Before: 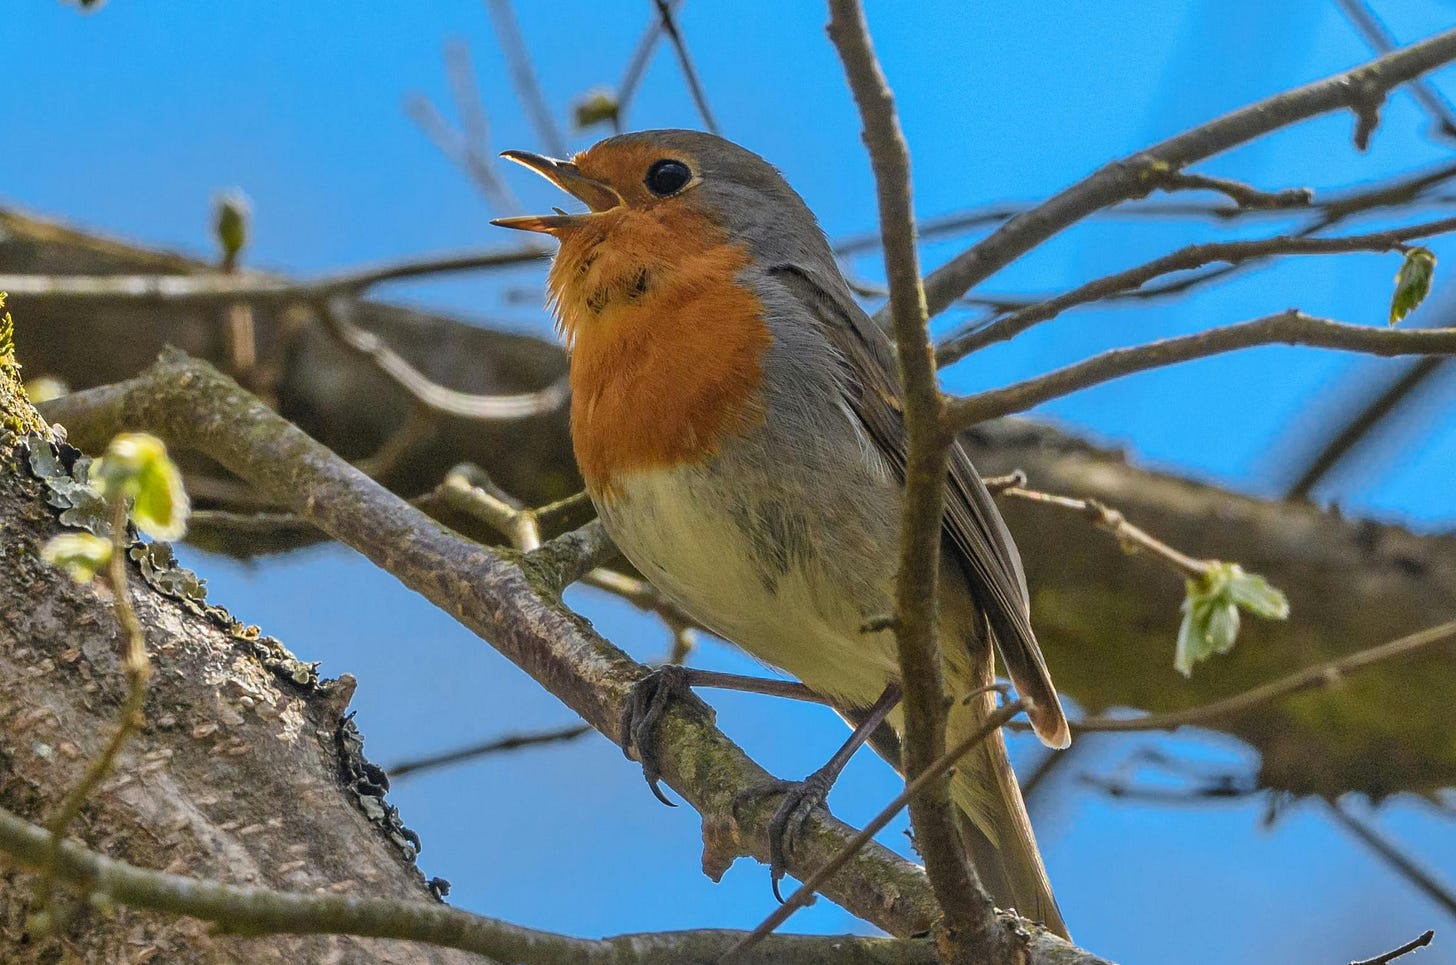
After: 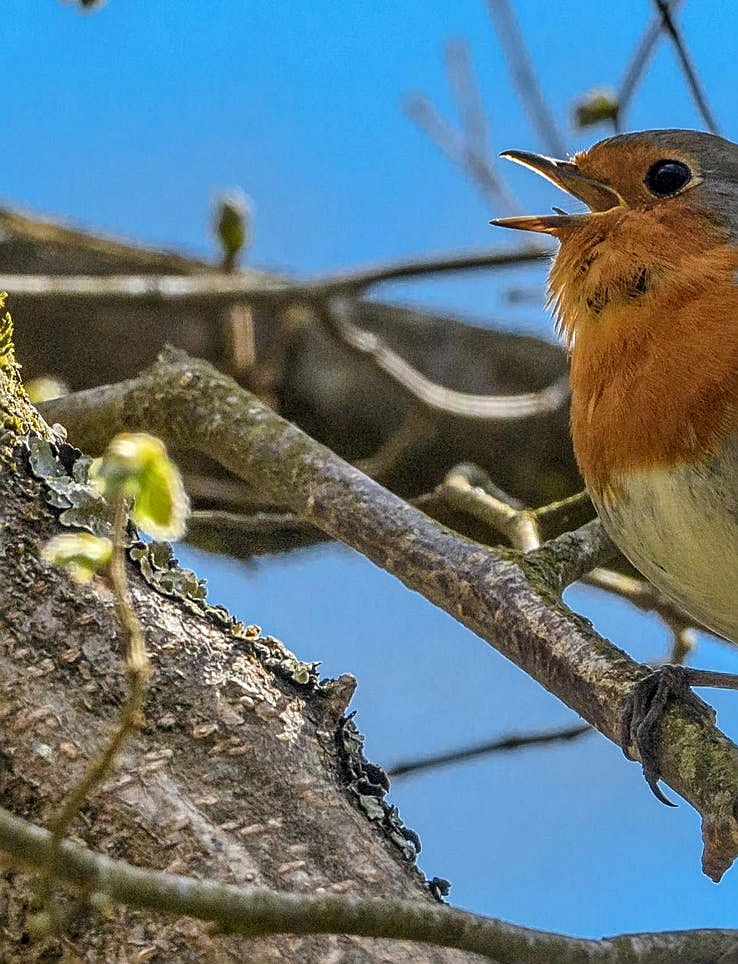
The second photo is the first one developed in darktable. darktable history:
sharpen: on, module defaults
crop and rotate: left 0.055%, top 0%, right 49.199%
local contrast: detail 130%
exposure: compensate highlight preservation false
